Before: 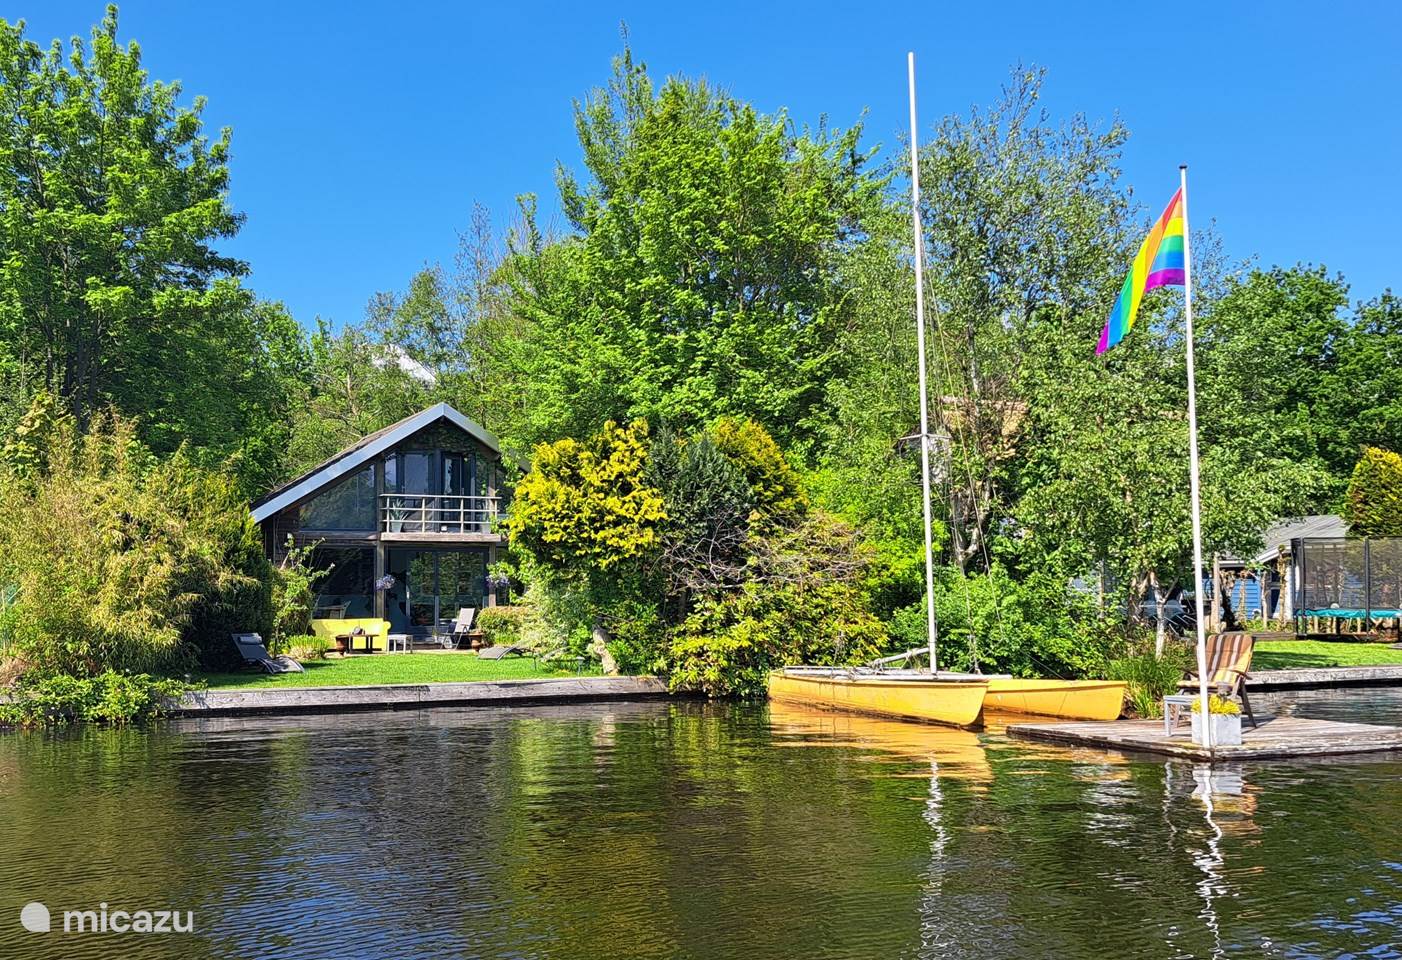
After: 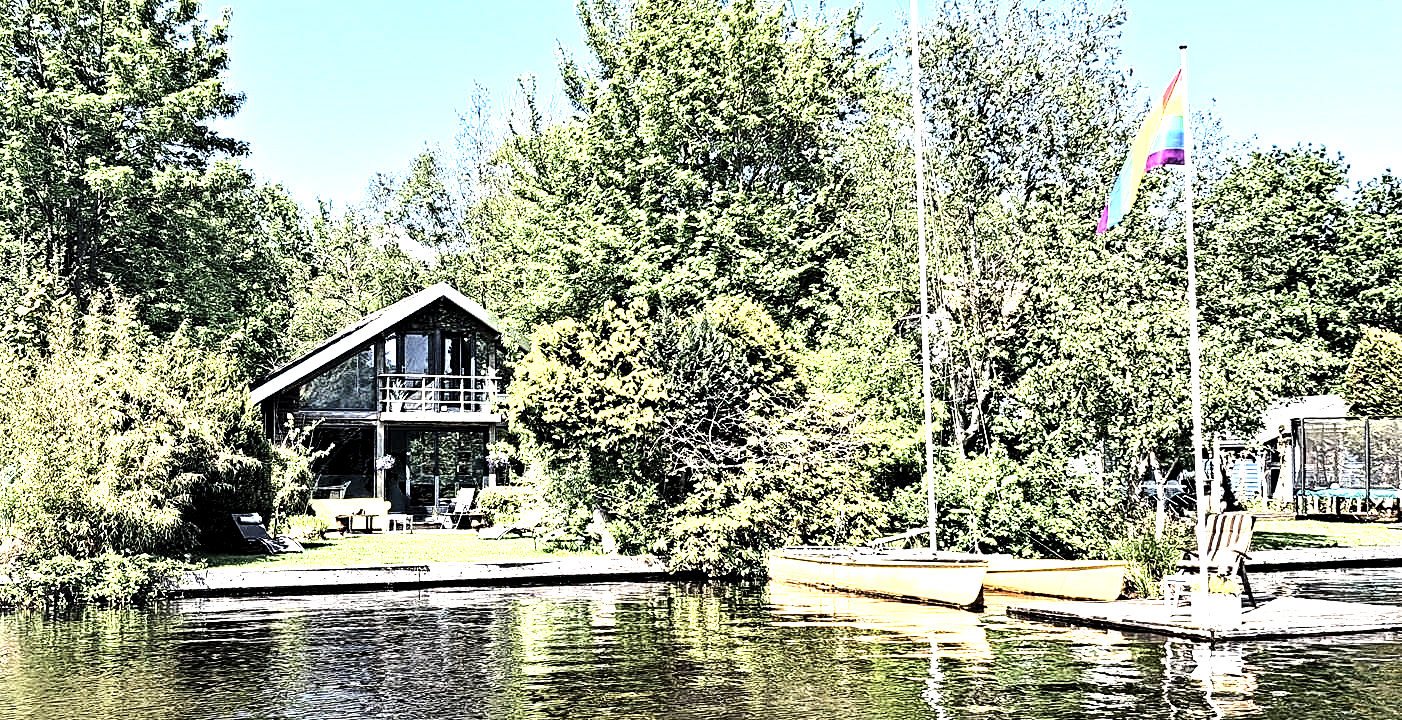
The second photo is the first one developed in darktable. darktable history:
crop and rotate: top 12.5%, bottom 12.5%
contrast brightness saturation: contrast 0.1, saturation -0.36
levels: levels [0.044, 0.475, 0.791]
base curve: curves: ch0 [(0, 0) (0.025, 0.046) (0.112, 0.277) (0.467, 0.74) (0.814, 0.929) (1, 0.942)]
contrast equalizer: octaves 7, y [[0.5, 0.542, 0.583, 0.625, 0.667, 0.708], [0.5 ×6], [0.5 ×6], [0 ×6], [0 ×6]]
